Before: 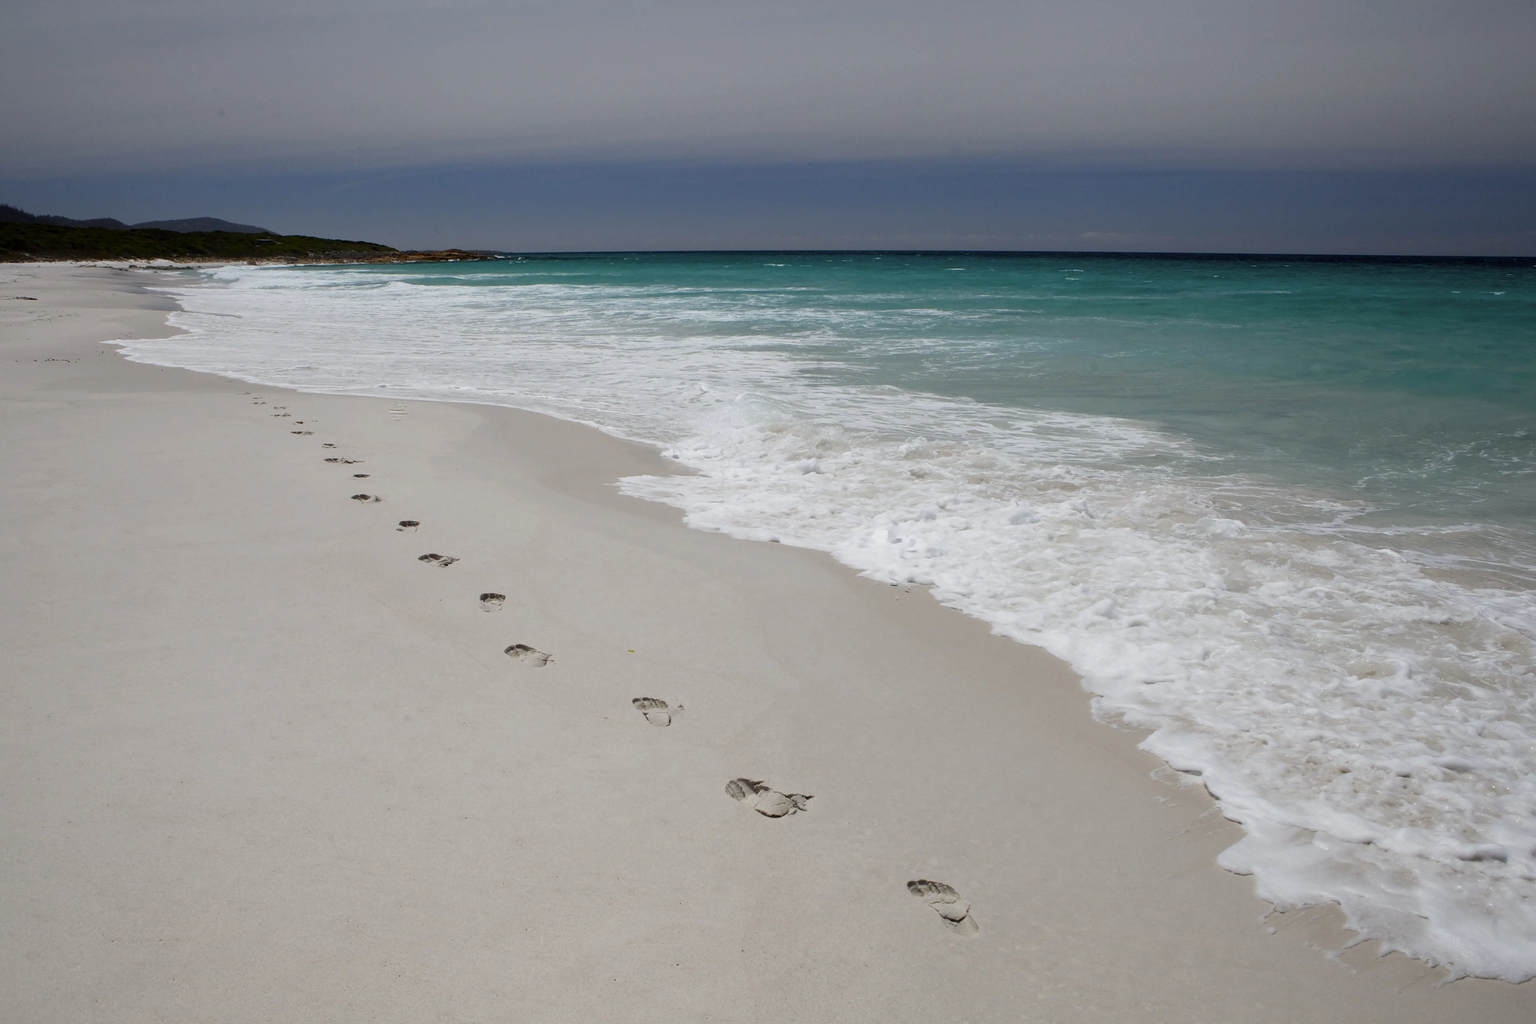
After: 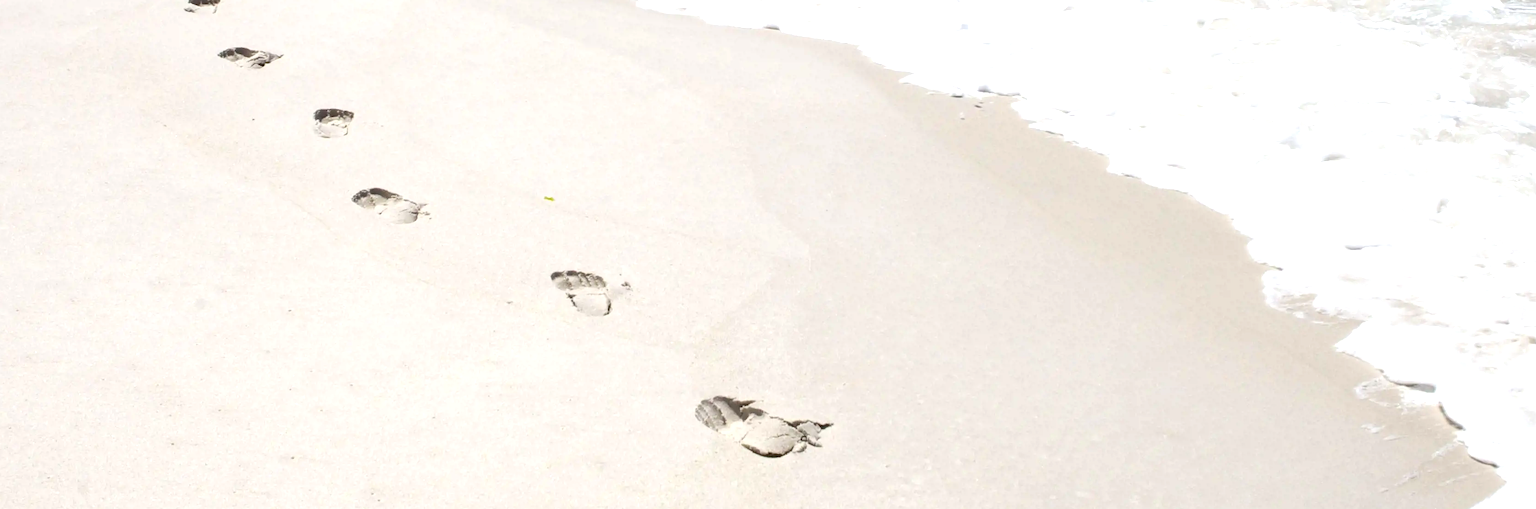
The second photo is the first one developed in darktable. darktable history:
crop: left 18.091%, top 51.13%, right 17.525%, bottom 16.85%
exposure: black level correction 0, exposure 1.2 EV, compensate highlight preservation false
